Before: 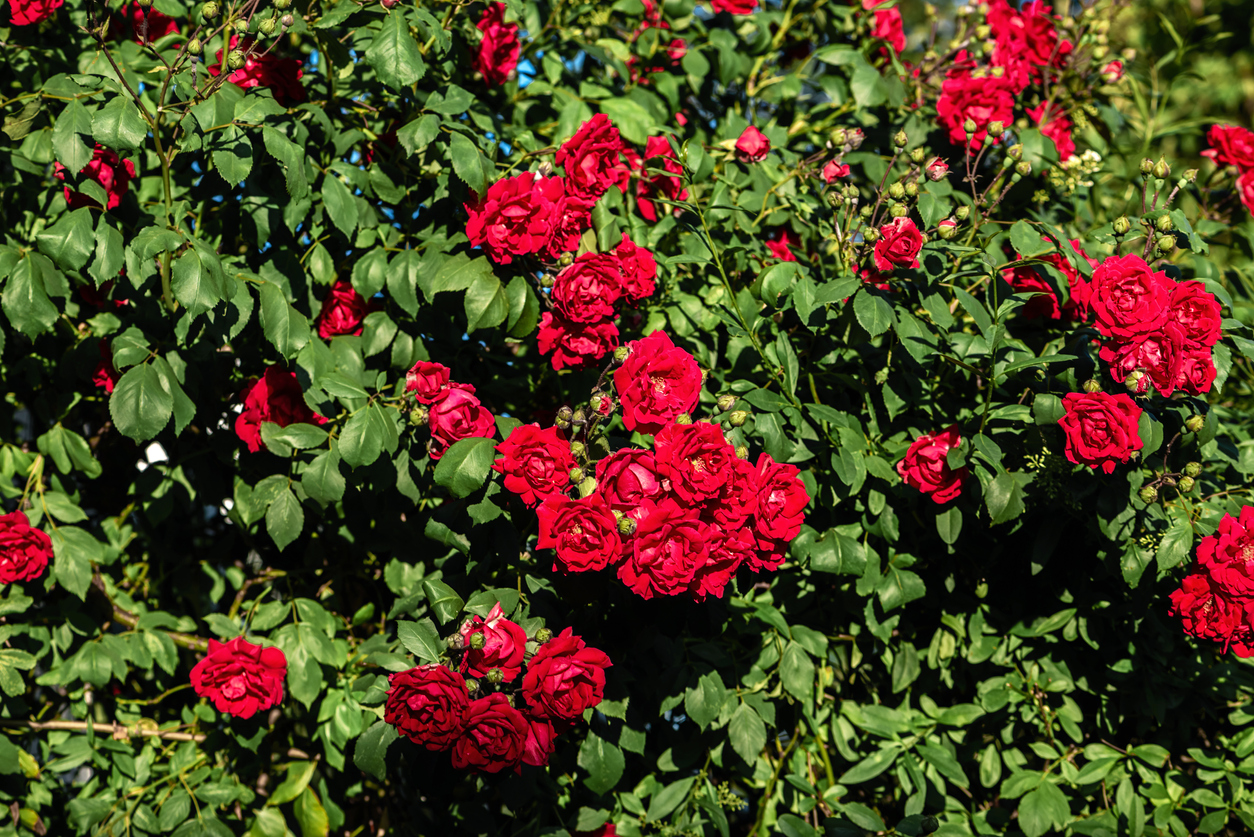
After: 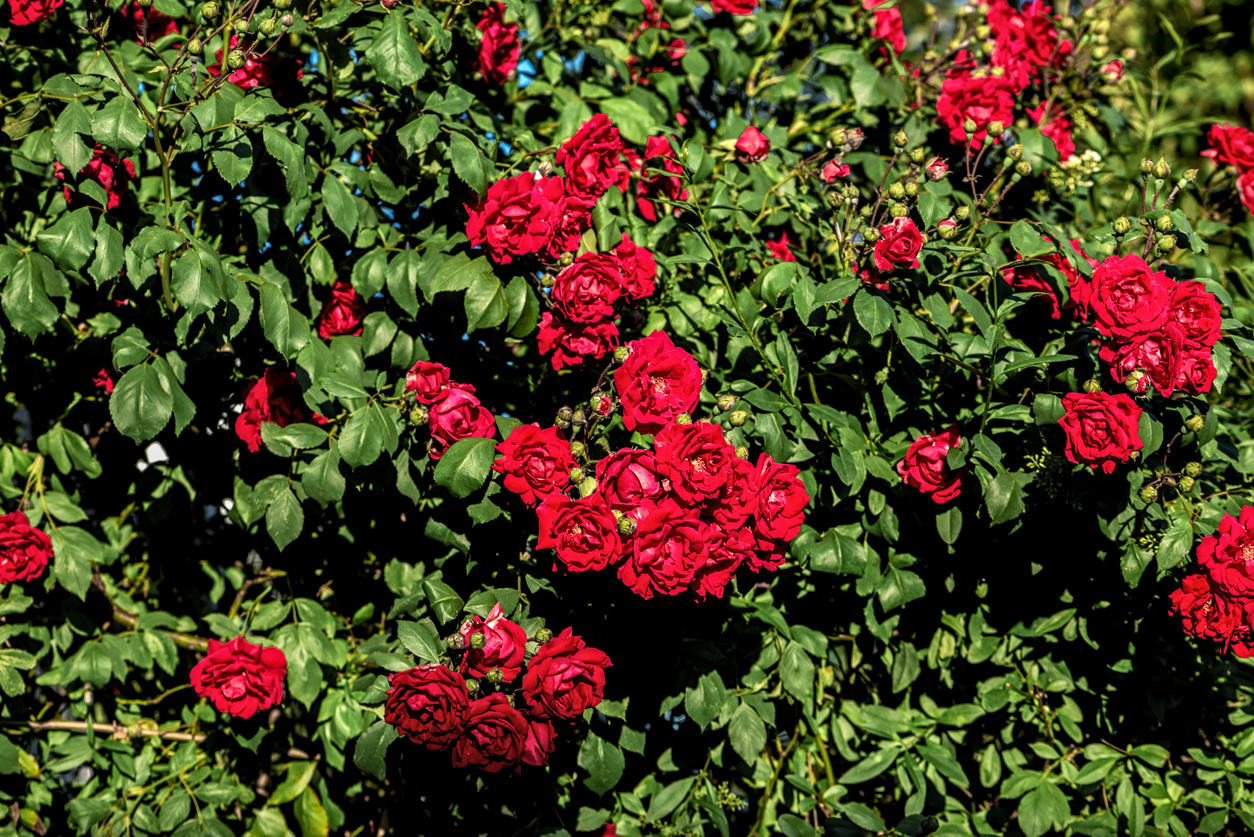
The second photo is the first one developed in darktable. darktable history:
levels: levels [0.026, 0.507, 0.987]
local contrast: on, module defaults
